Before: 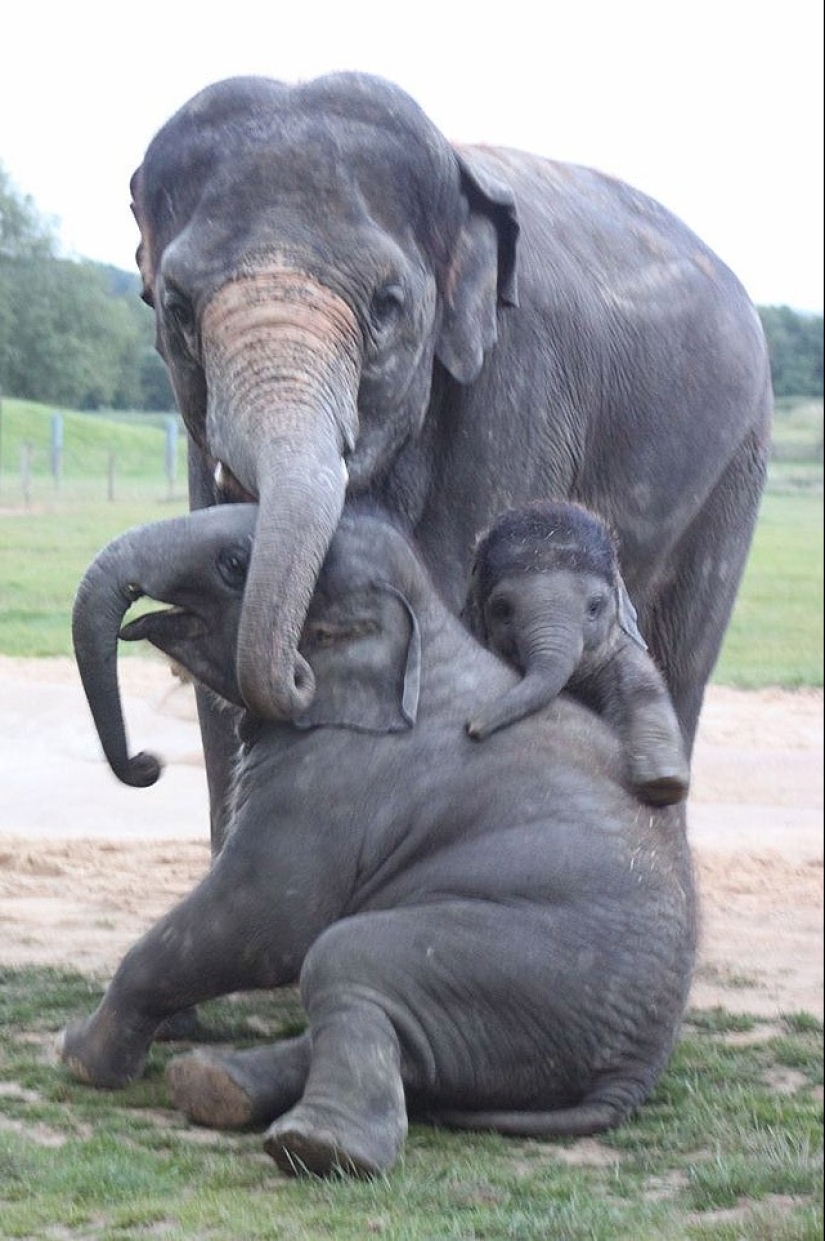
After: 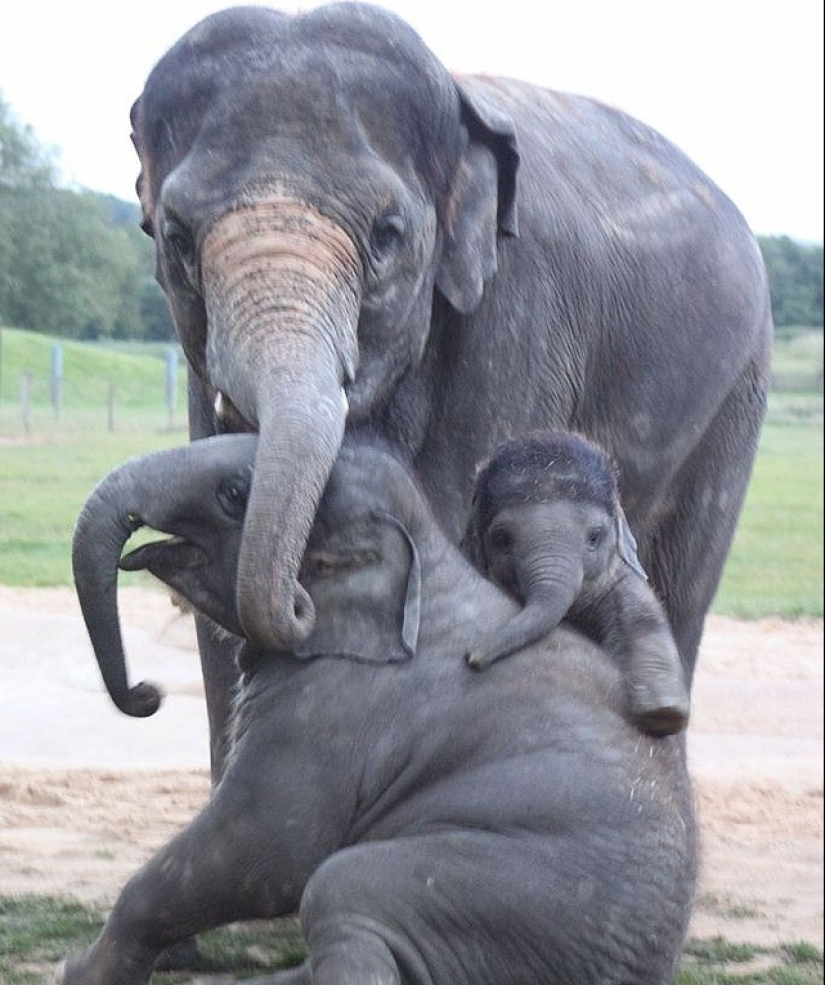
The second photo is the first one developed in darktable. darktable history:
tone equalizer: on, module defaults
crop and rotate: top 5.667%, bottom 14.937%
